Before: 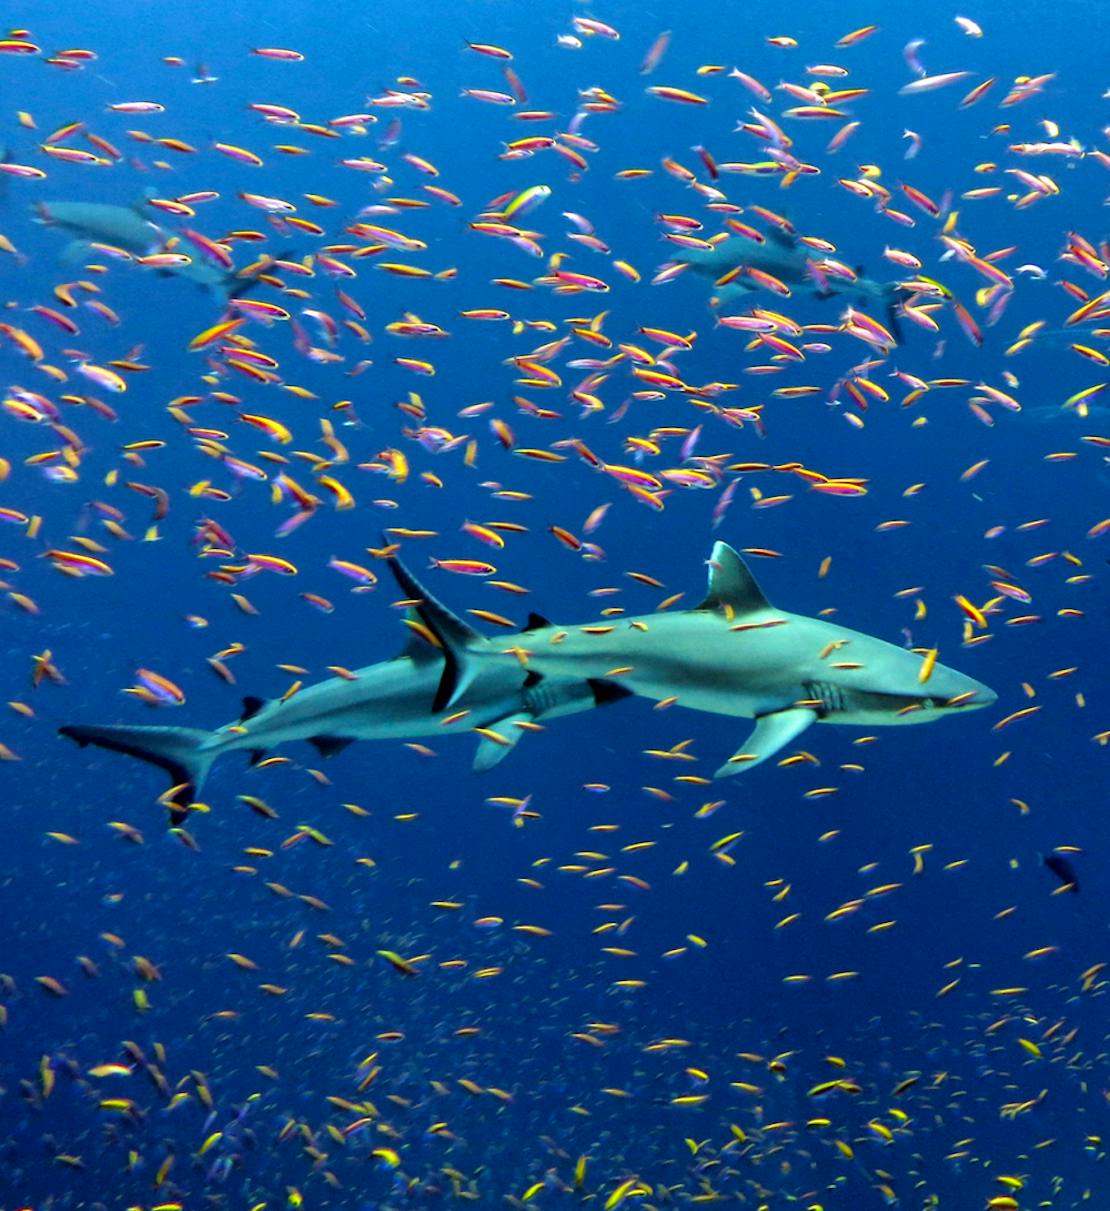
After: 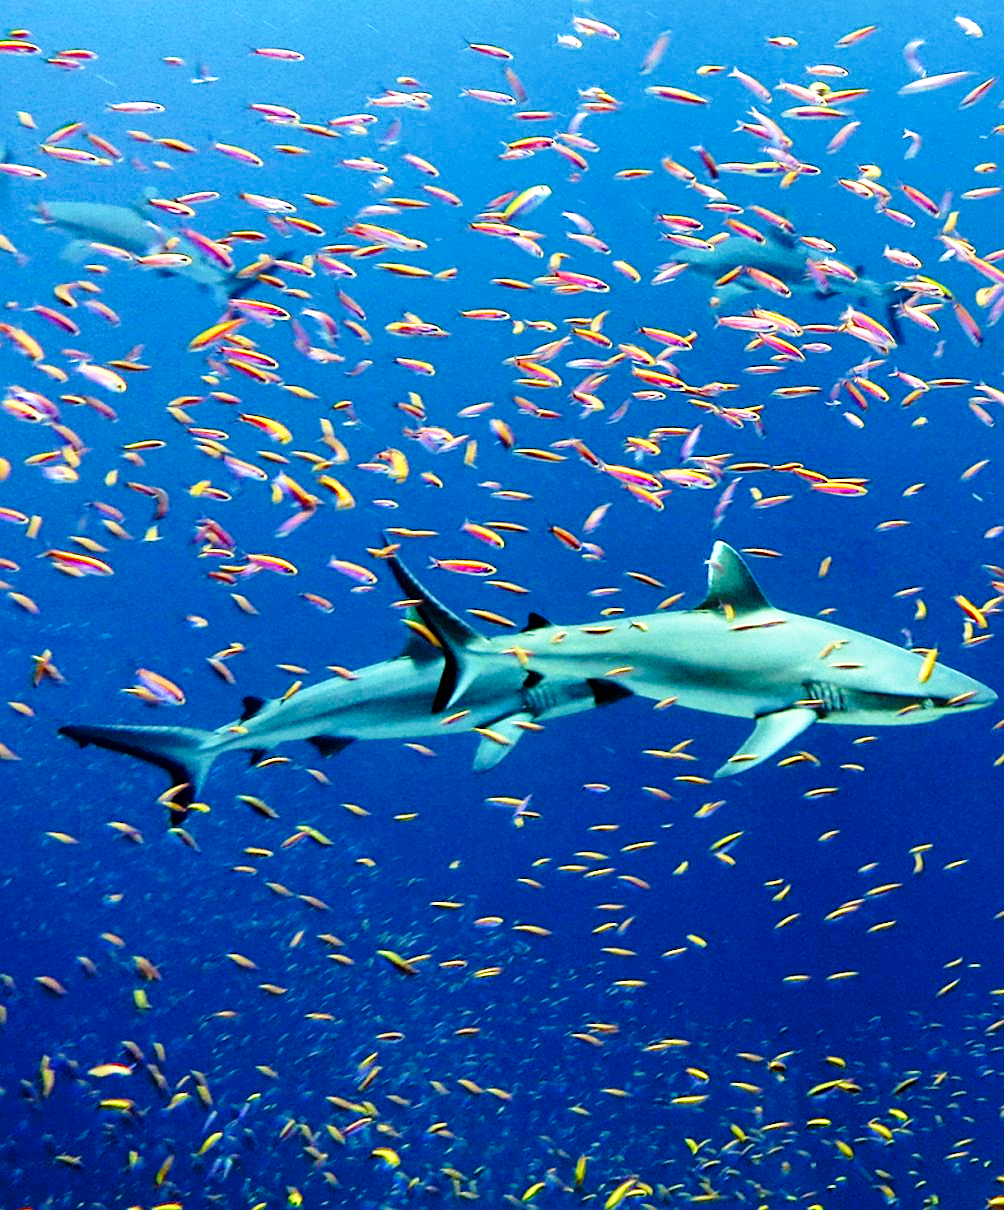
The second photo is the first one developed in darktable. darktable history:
crop: right 9.474%, bottom 0.038%
sharpen: on, module defaults
base curve: curves: ch0 [(0, 0) (0.028, 0.03) (0.121, 0.232) (0.46, 0.748) (0.859, 0.968) (1, 1)], preserve colors none
